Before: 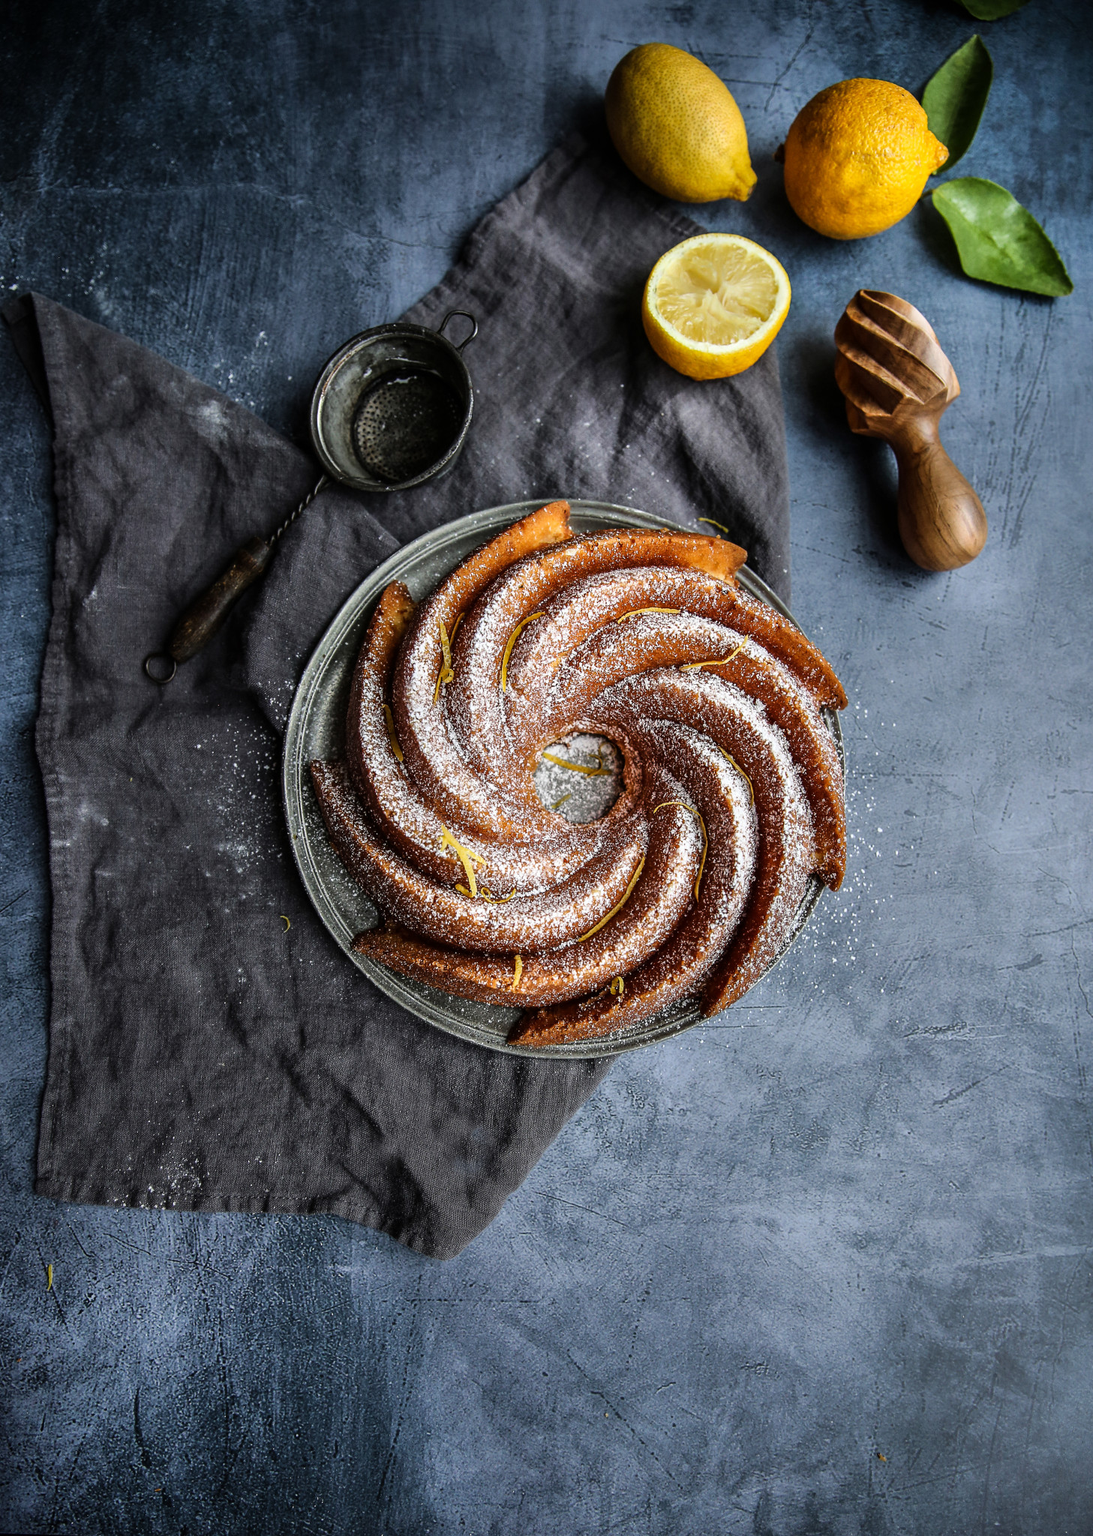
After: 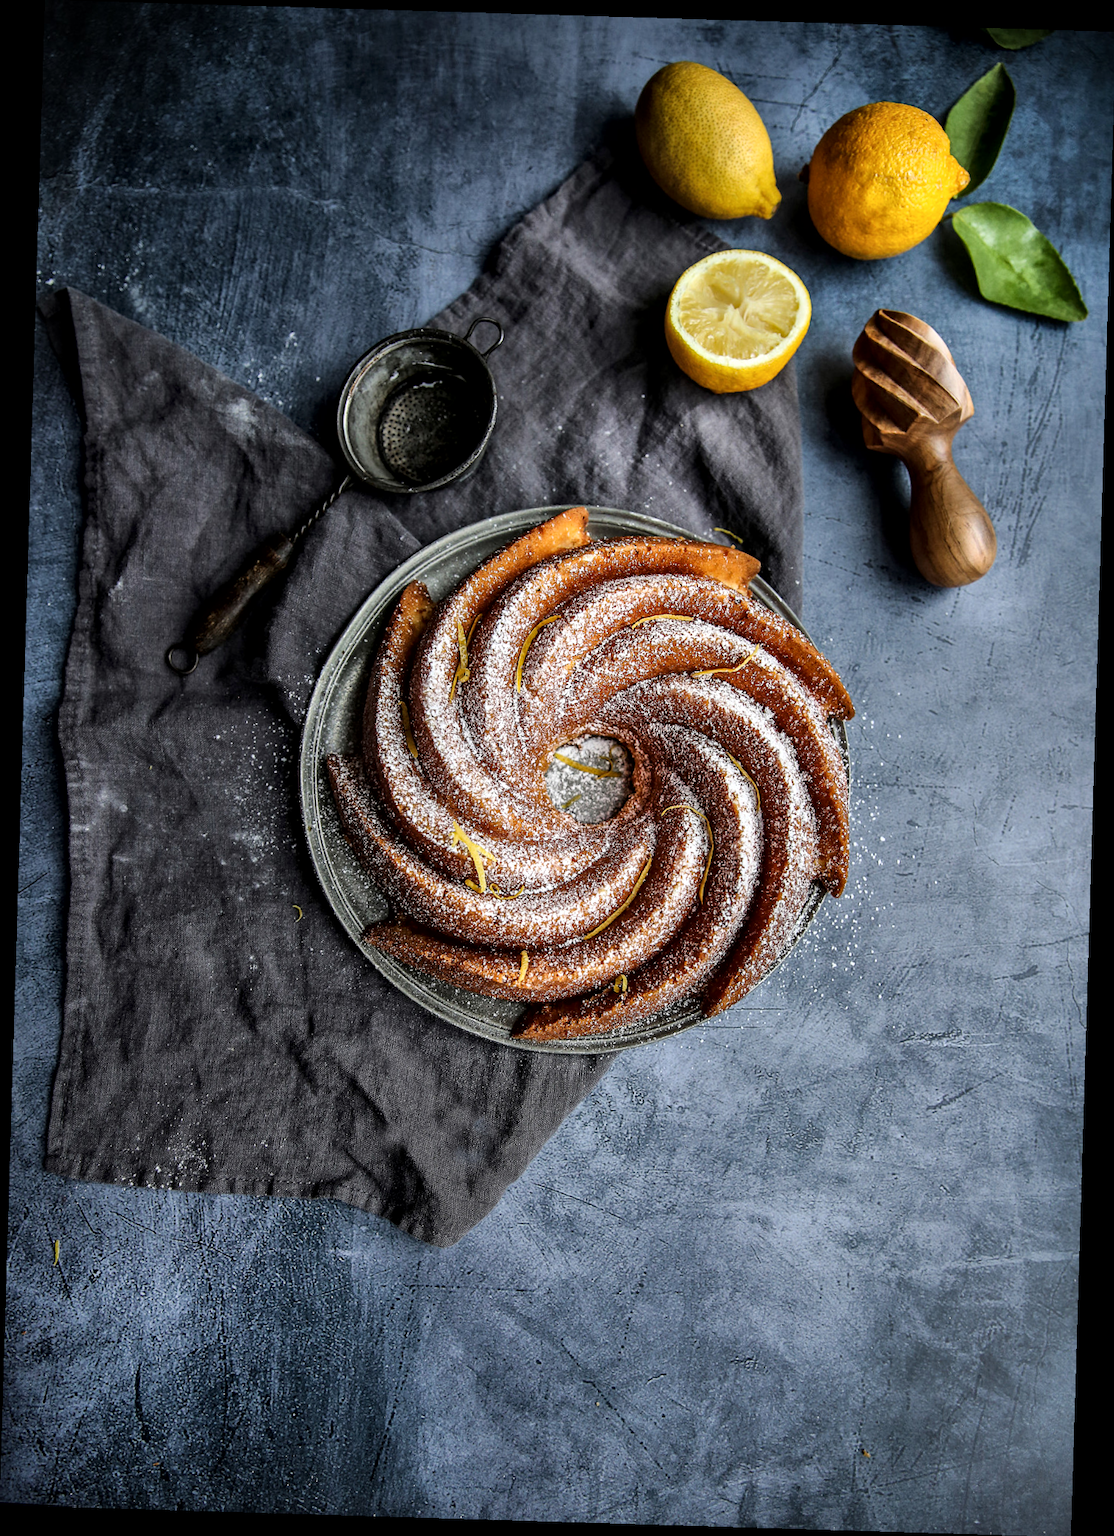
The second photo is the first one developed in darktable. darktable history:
local contrast: mode bilateral grid, contrast 20, coarseness 50, detail 141%, midtone range 0.2
rotate and perspective: rotation 1.72°, automatic cropping off
